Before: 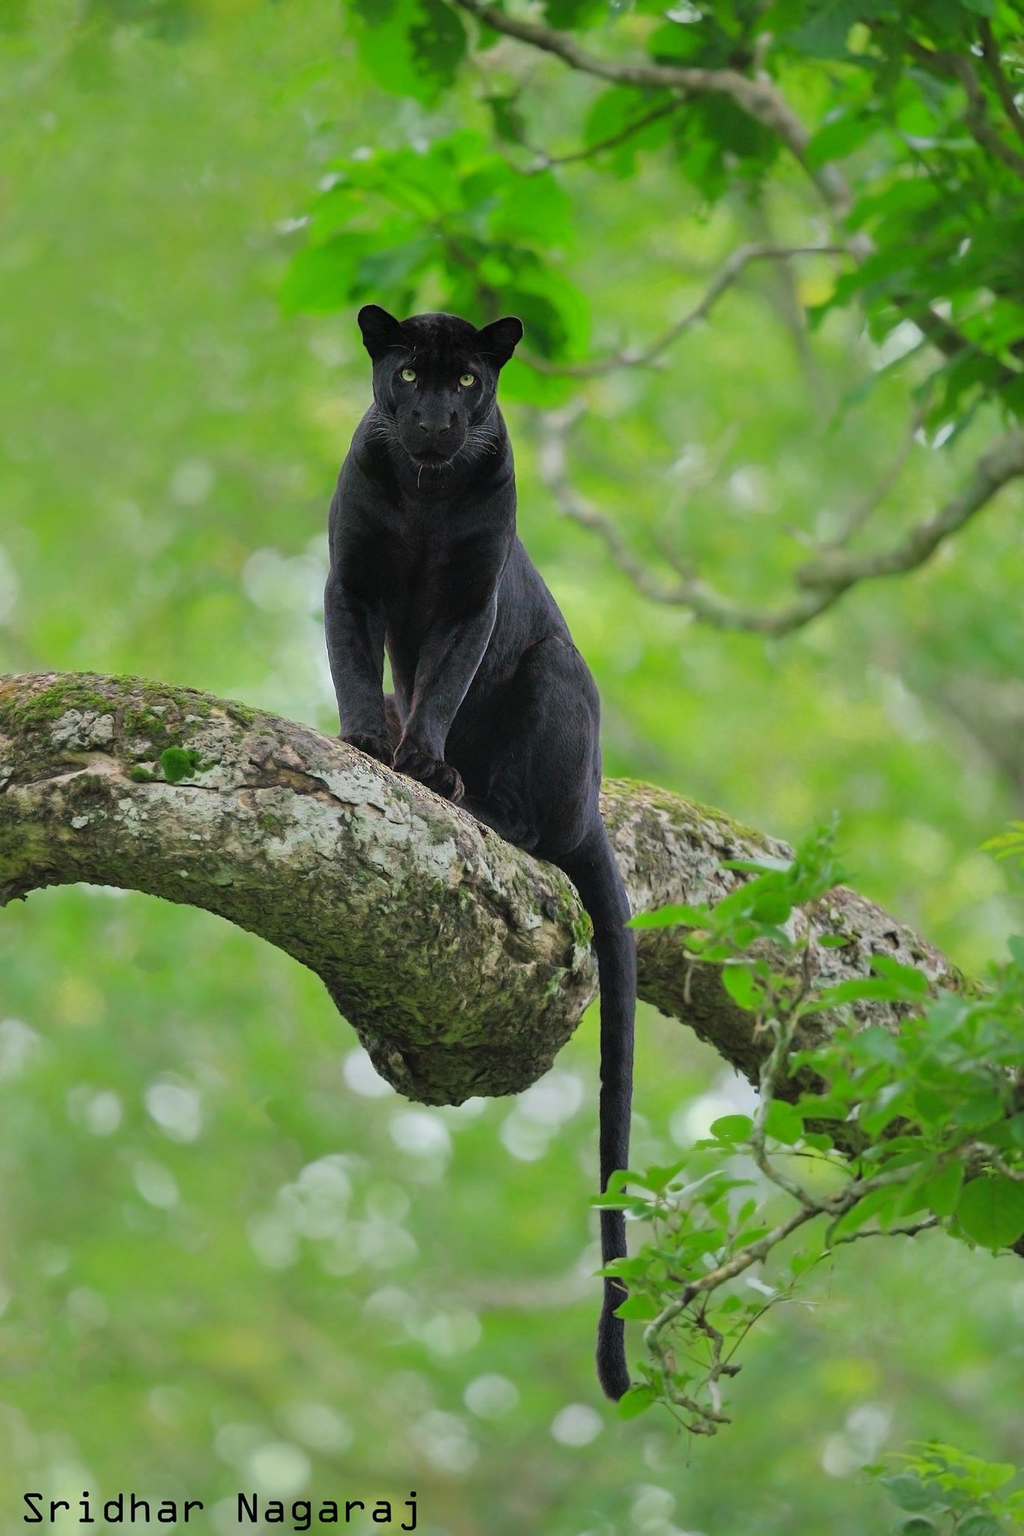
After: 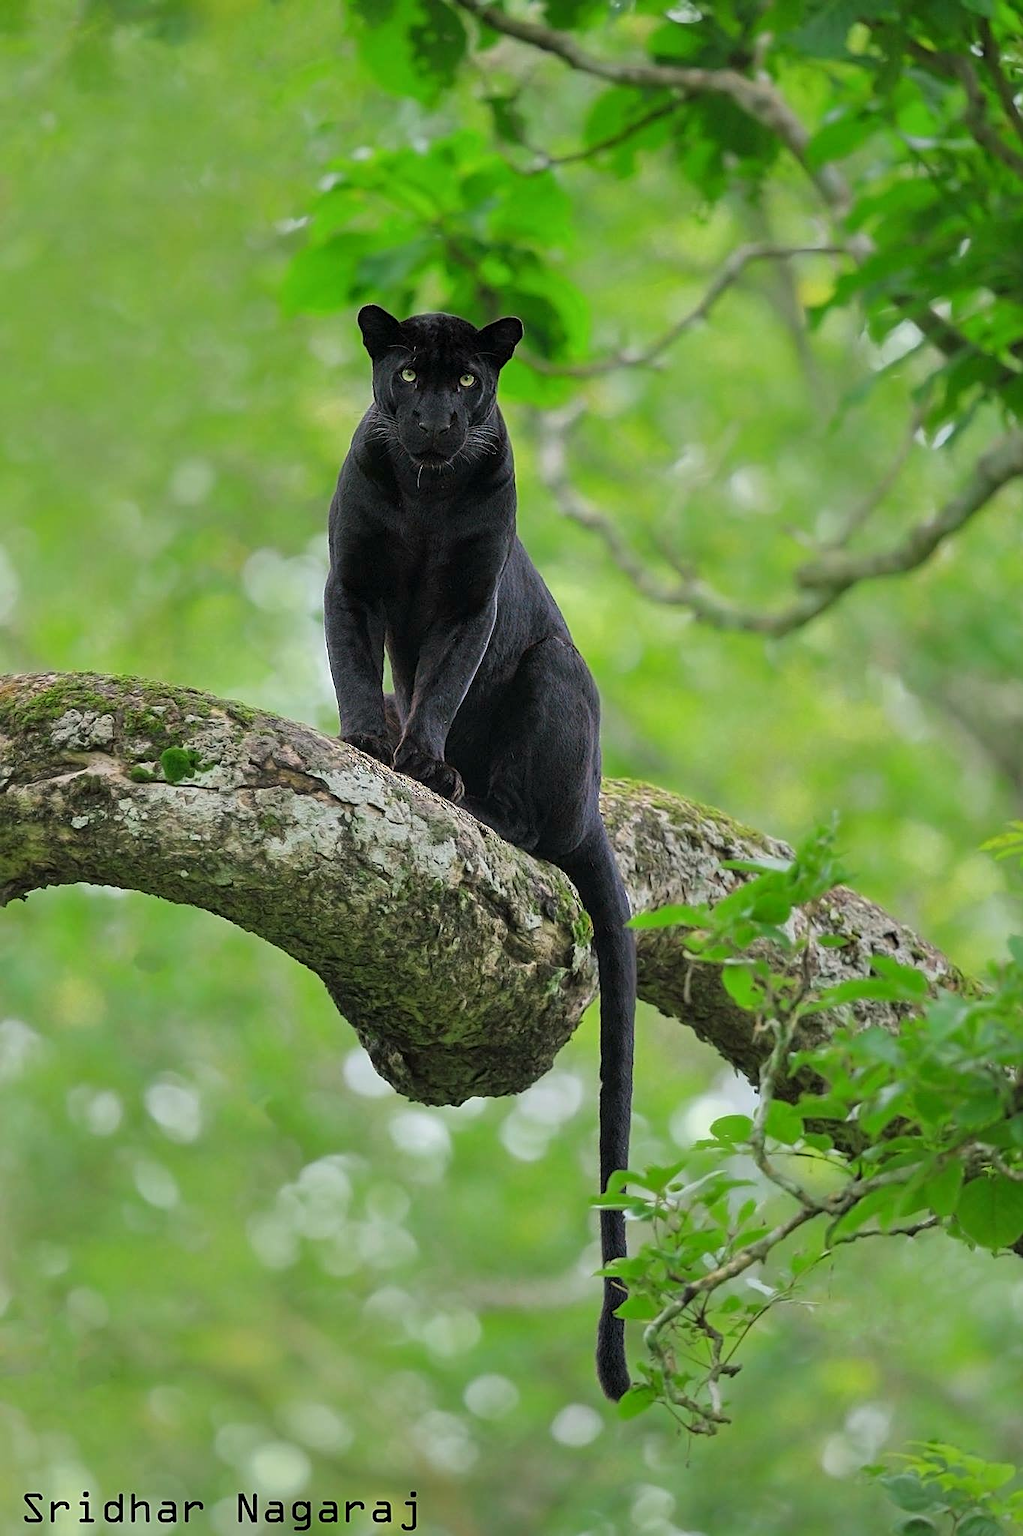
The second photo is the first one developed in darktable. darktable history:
local contrast: highlights 105%, shadows 100%, detail 120%, midtone range 0.2
sharpen: on, module defaults
